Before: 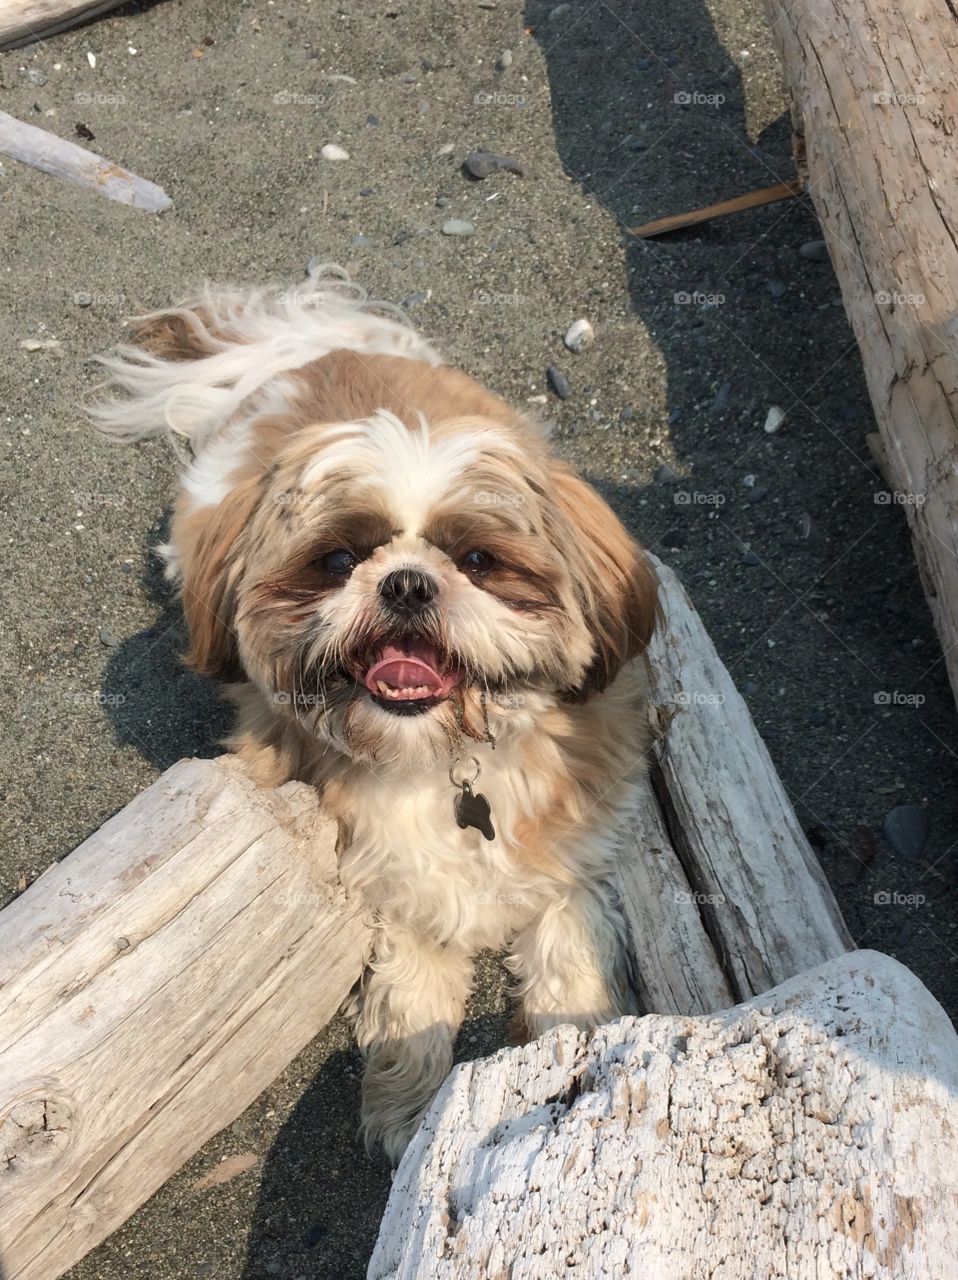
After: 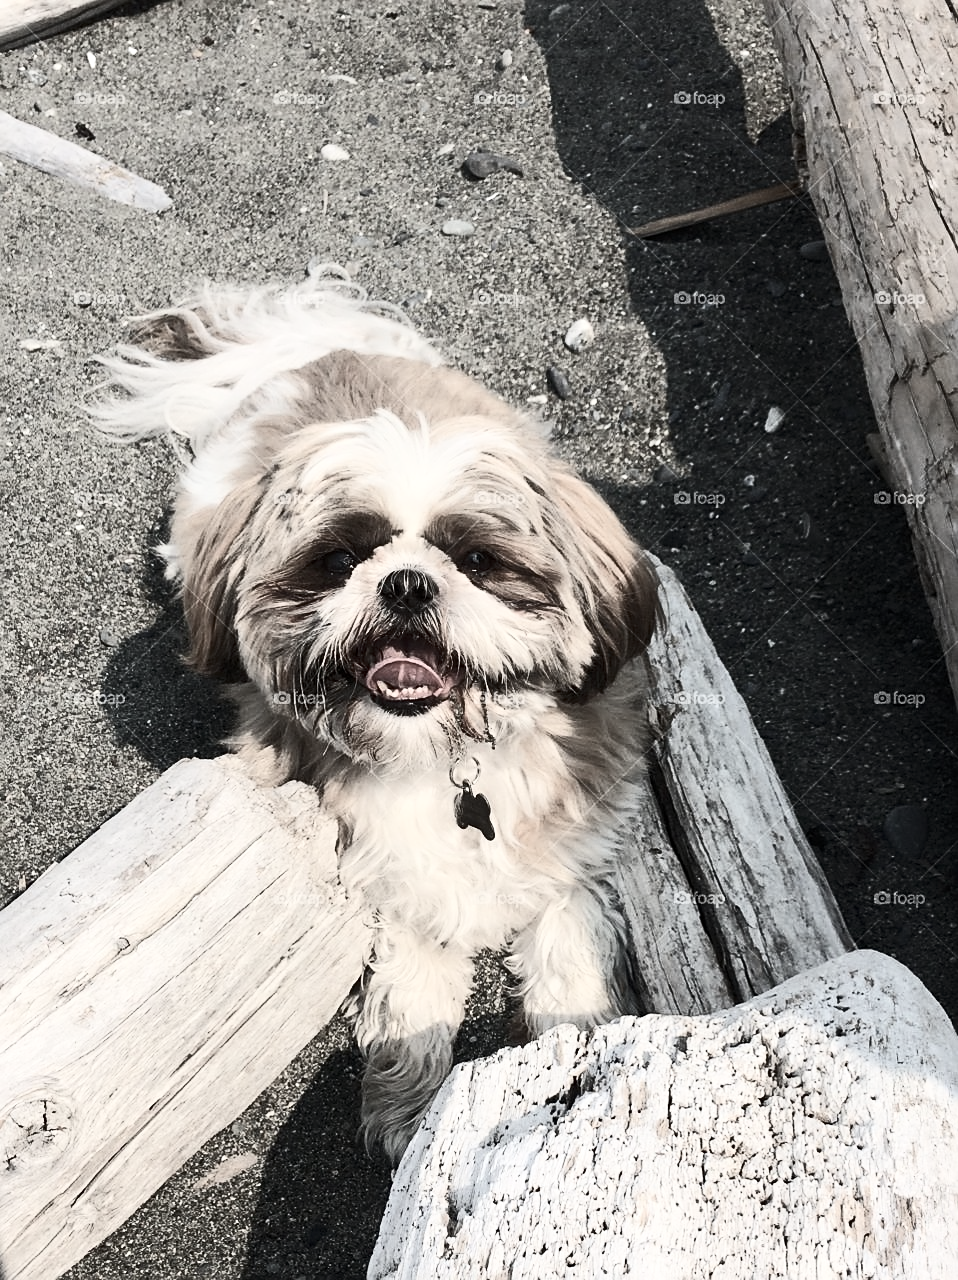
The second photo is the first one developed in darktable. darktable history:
contrast brightness saturation: contrast 0.403, brightness 0.109, saturation 0.206
exposure: compensate highlight preservation false
tone equalizer: edges refinement/feathering 500, mask exposure compensation -1.57 EV, preserve details no
sharpen: on, module defaults
color correction: highlights b* 0.057, saturation 0.305
